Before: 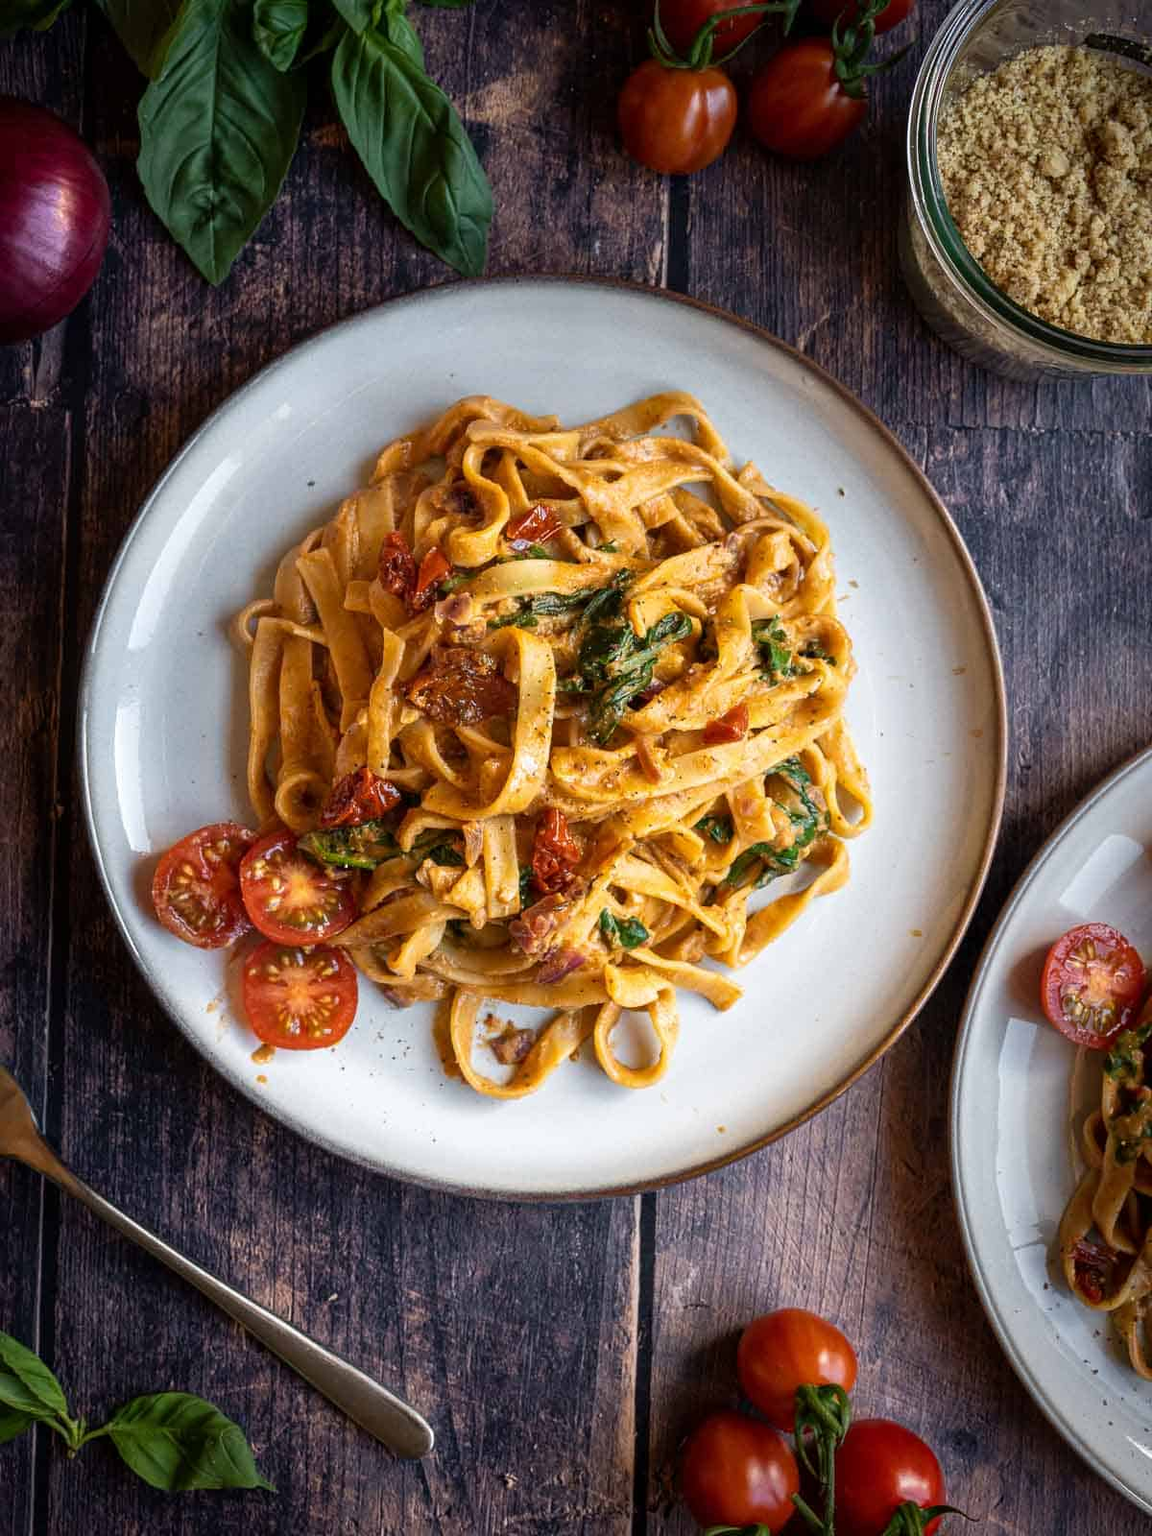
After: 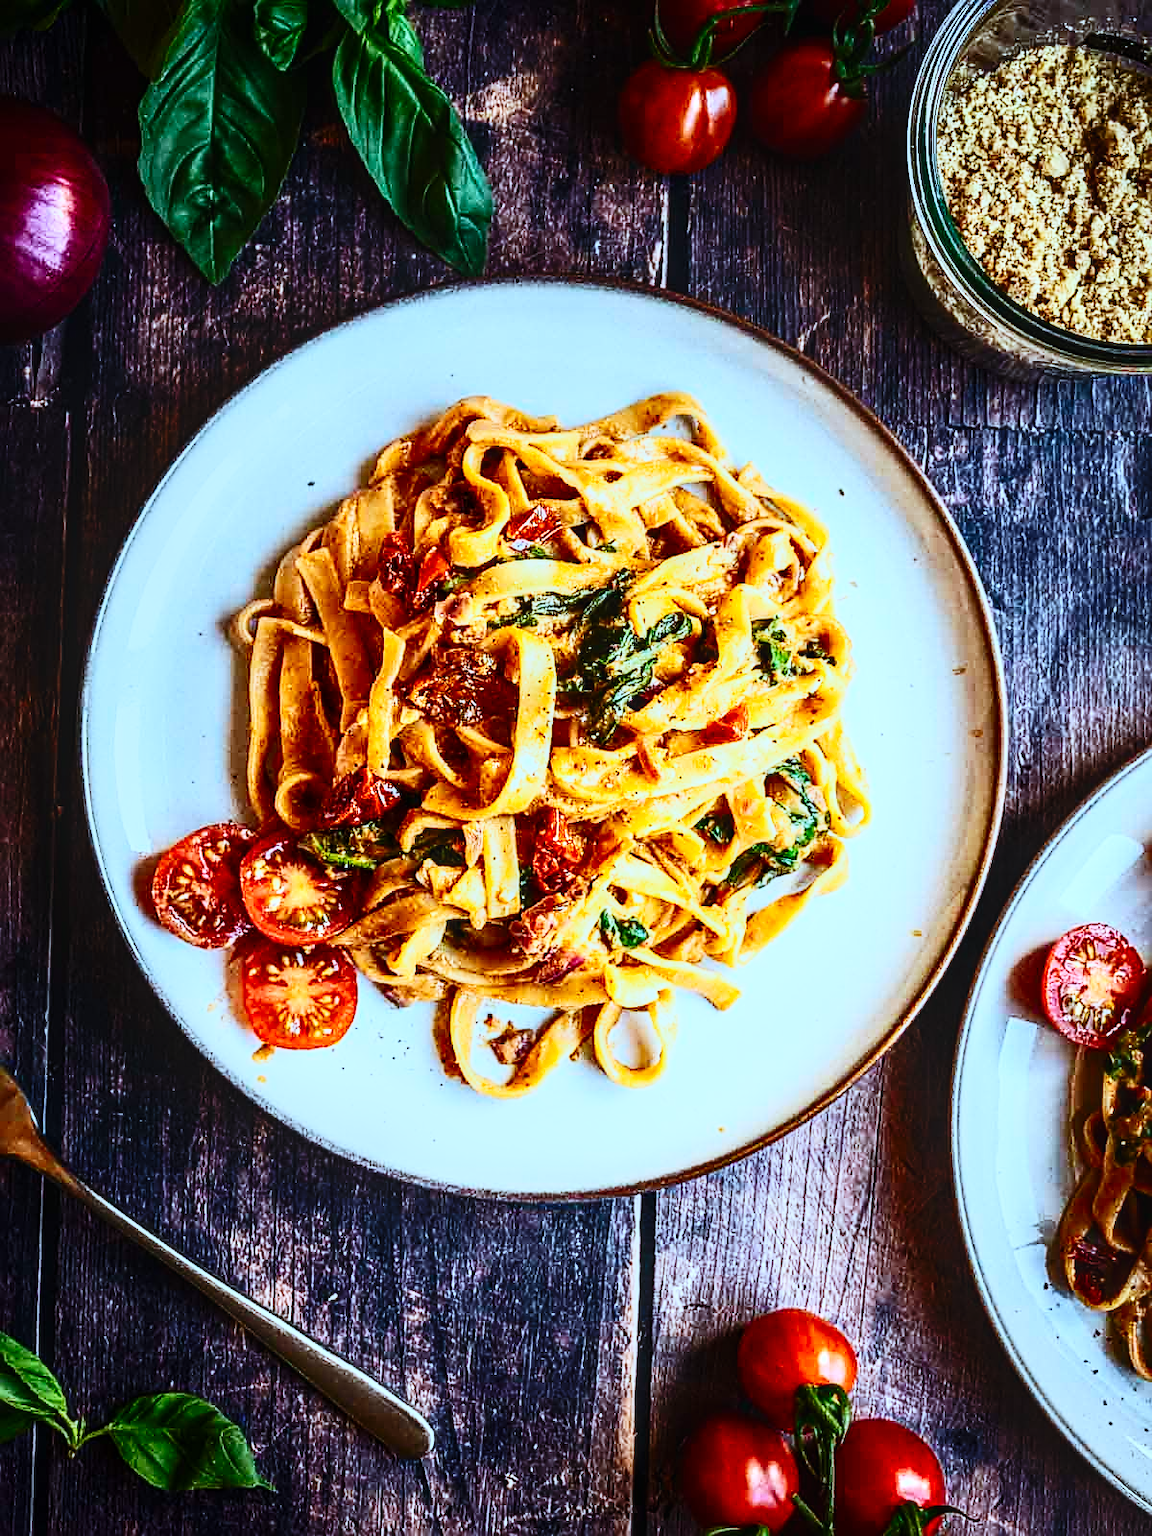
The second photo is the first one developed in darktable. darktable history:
local contrast: on, module defaults
contrast brightness saturation: contrast 0.405, brightness 0.11, saturation 0.209
base curve: curves: ch0 [(0, 0) (0.036, 0.025) (0.121, 0.166) (0.206, 0.329) (0.605, 0.79) (1, 1)], preserve colors none
color correction: highlights a* -10.65, highlights b* -19.12
sharpen: on, module defaults
